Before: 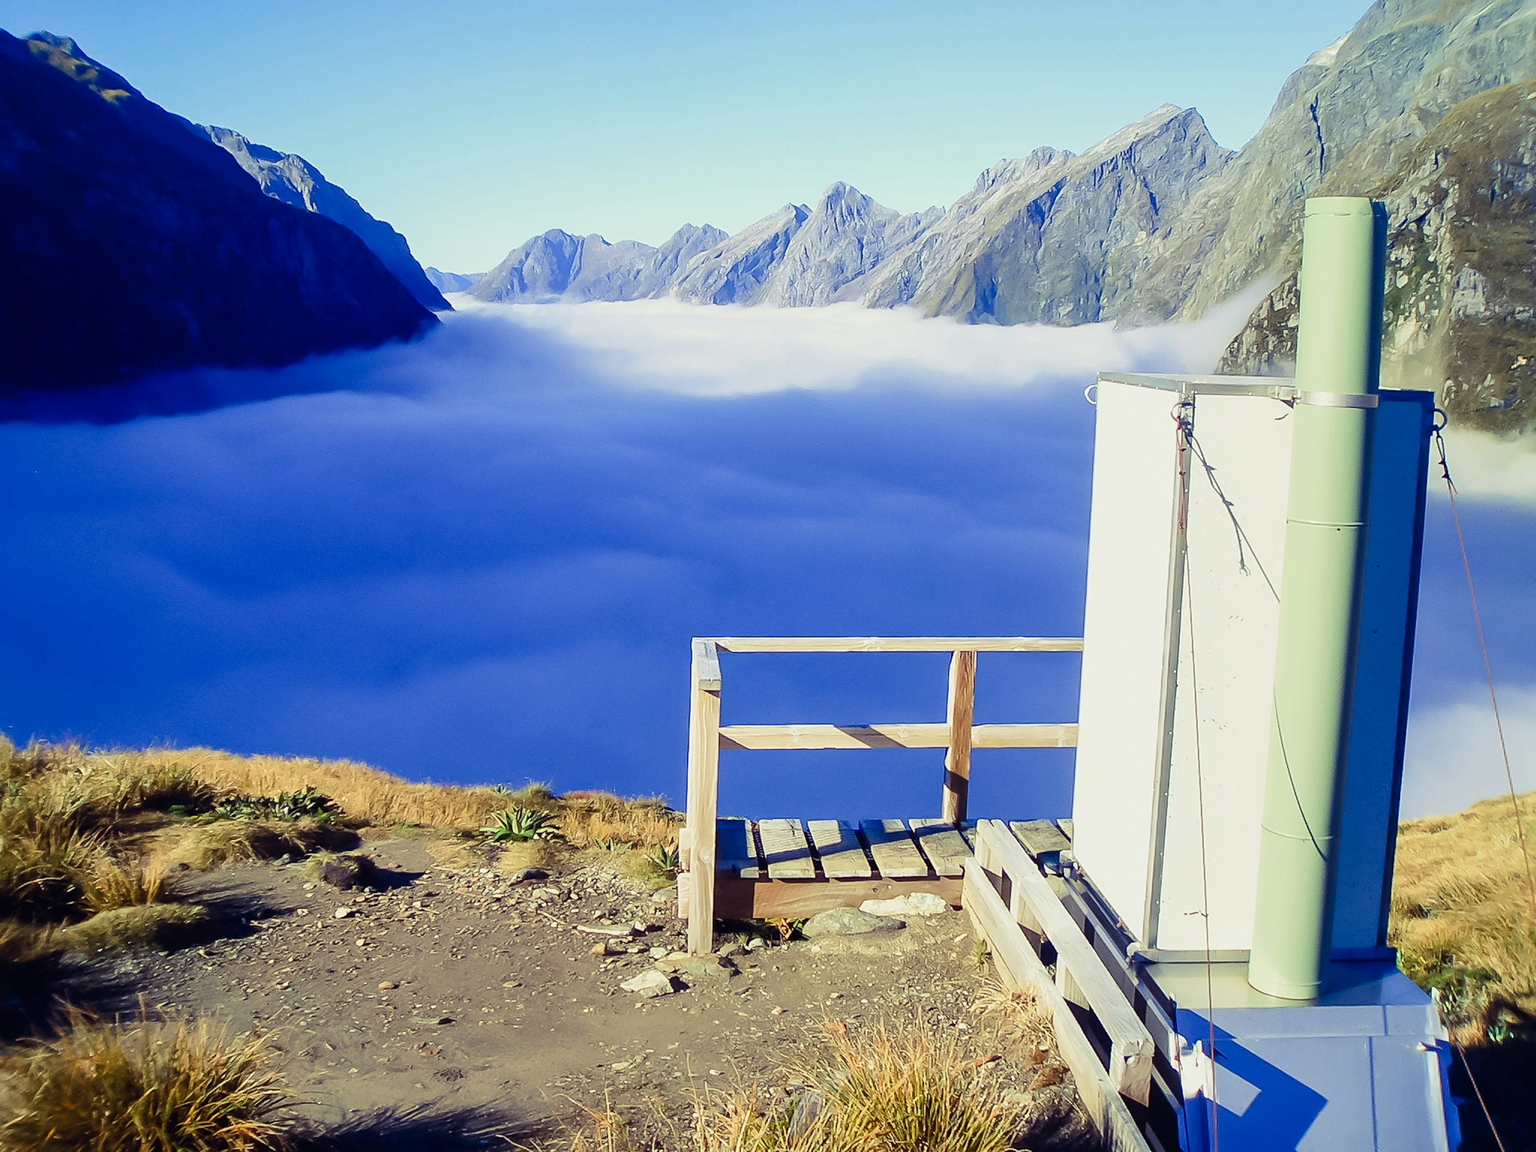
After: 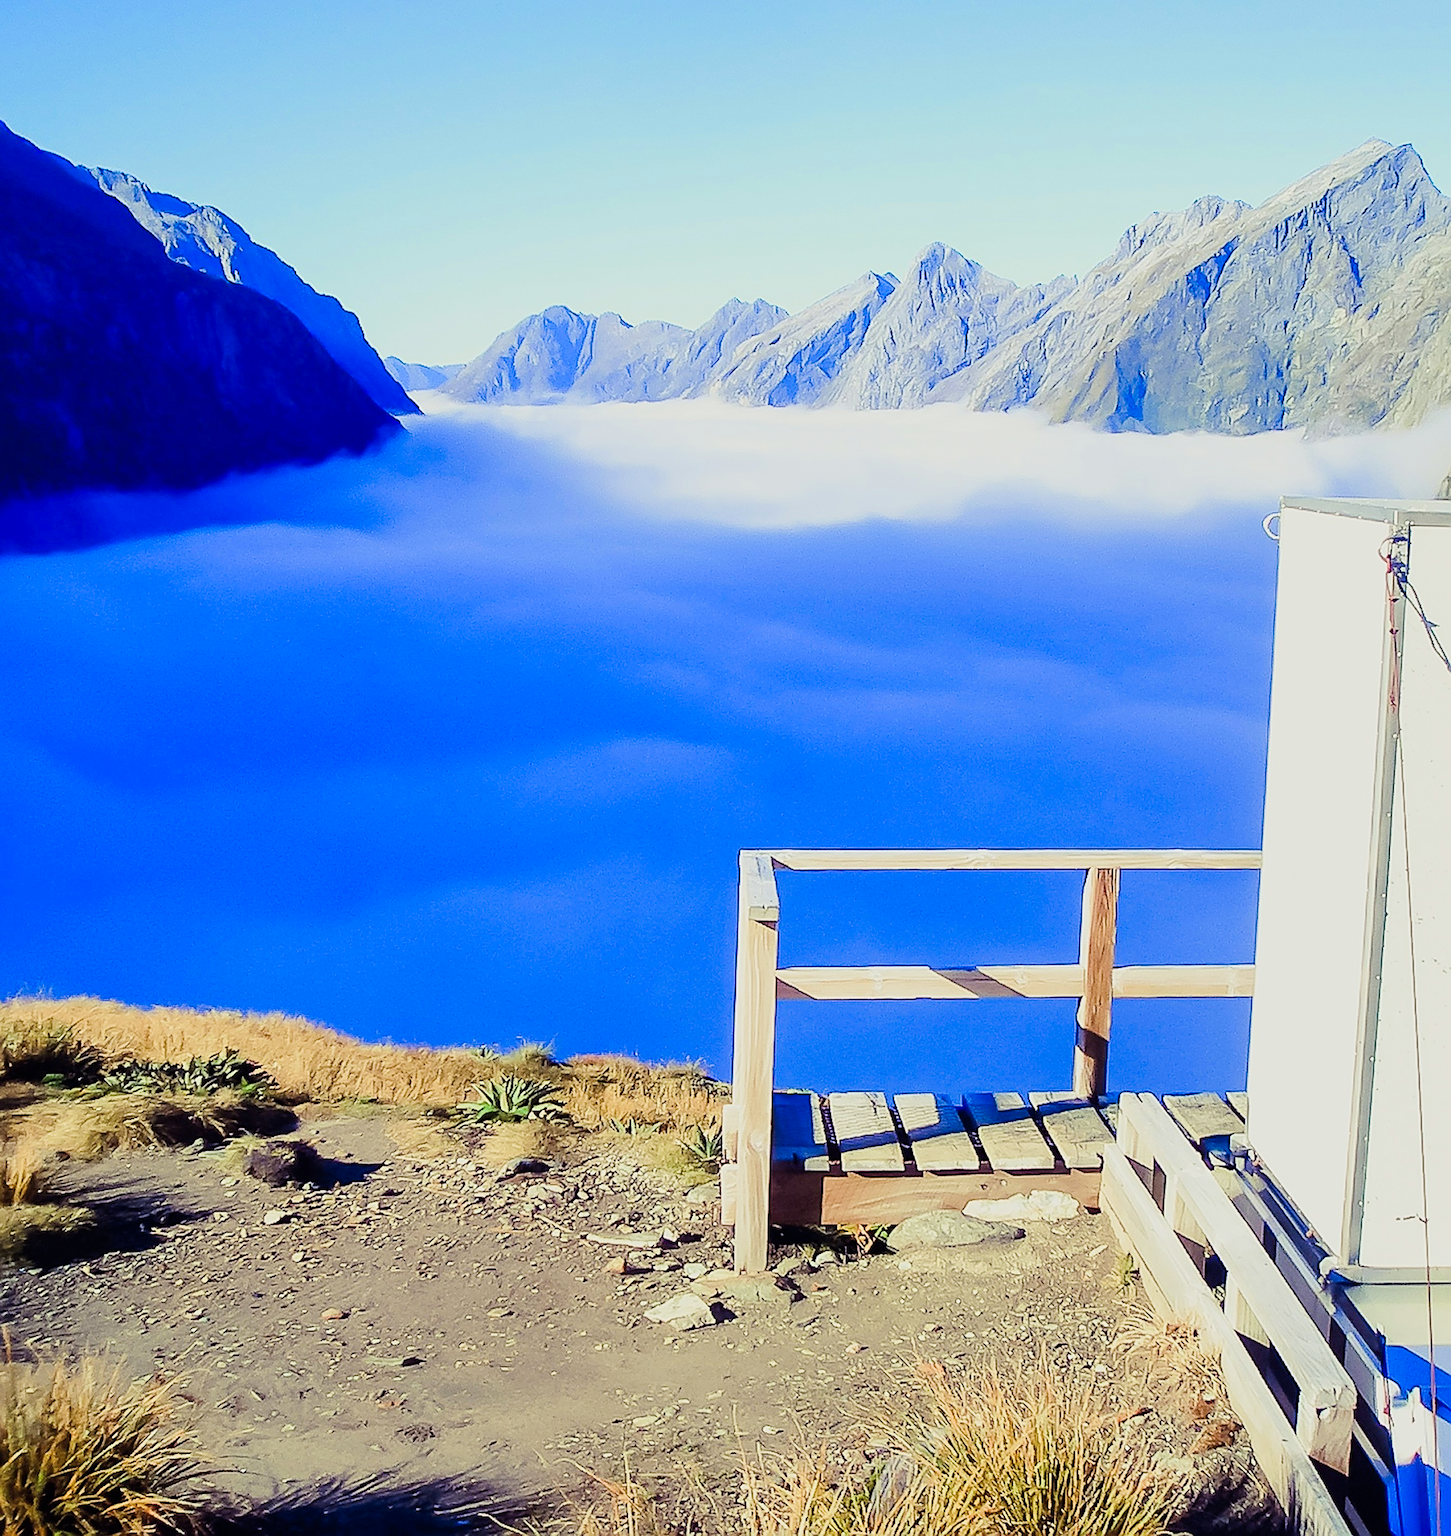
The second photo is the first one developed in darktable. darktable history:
exposure: black level correction 0, exposure 0.701 EV, compensate highlight preservation false
sharpen: amount 0.914
crop and rotate: left 8.937%, right 20.183%
color zones: curves: ch1 [(0.25, 0.5) (0.747, 0.71)]
filmic rgb: black relative exposure -7.65 EV, white relative exposure 4.56 EV, hardness 3.61
